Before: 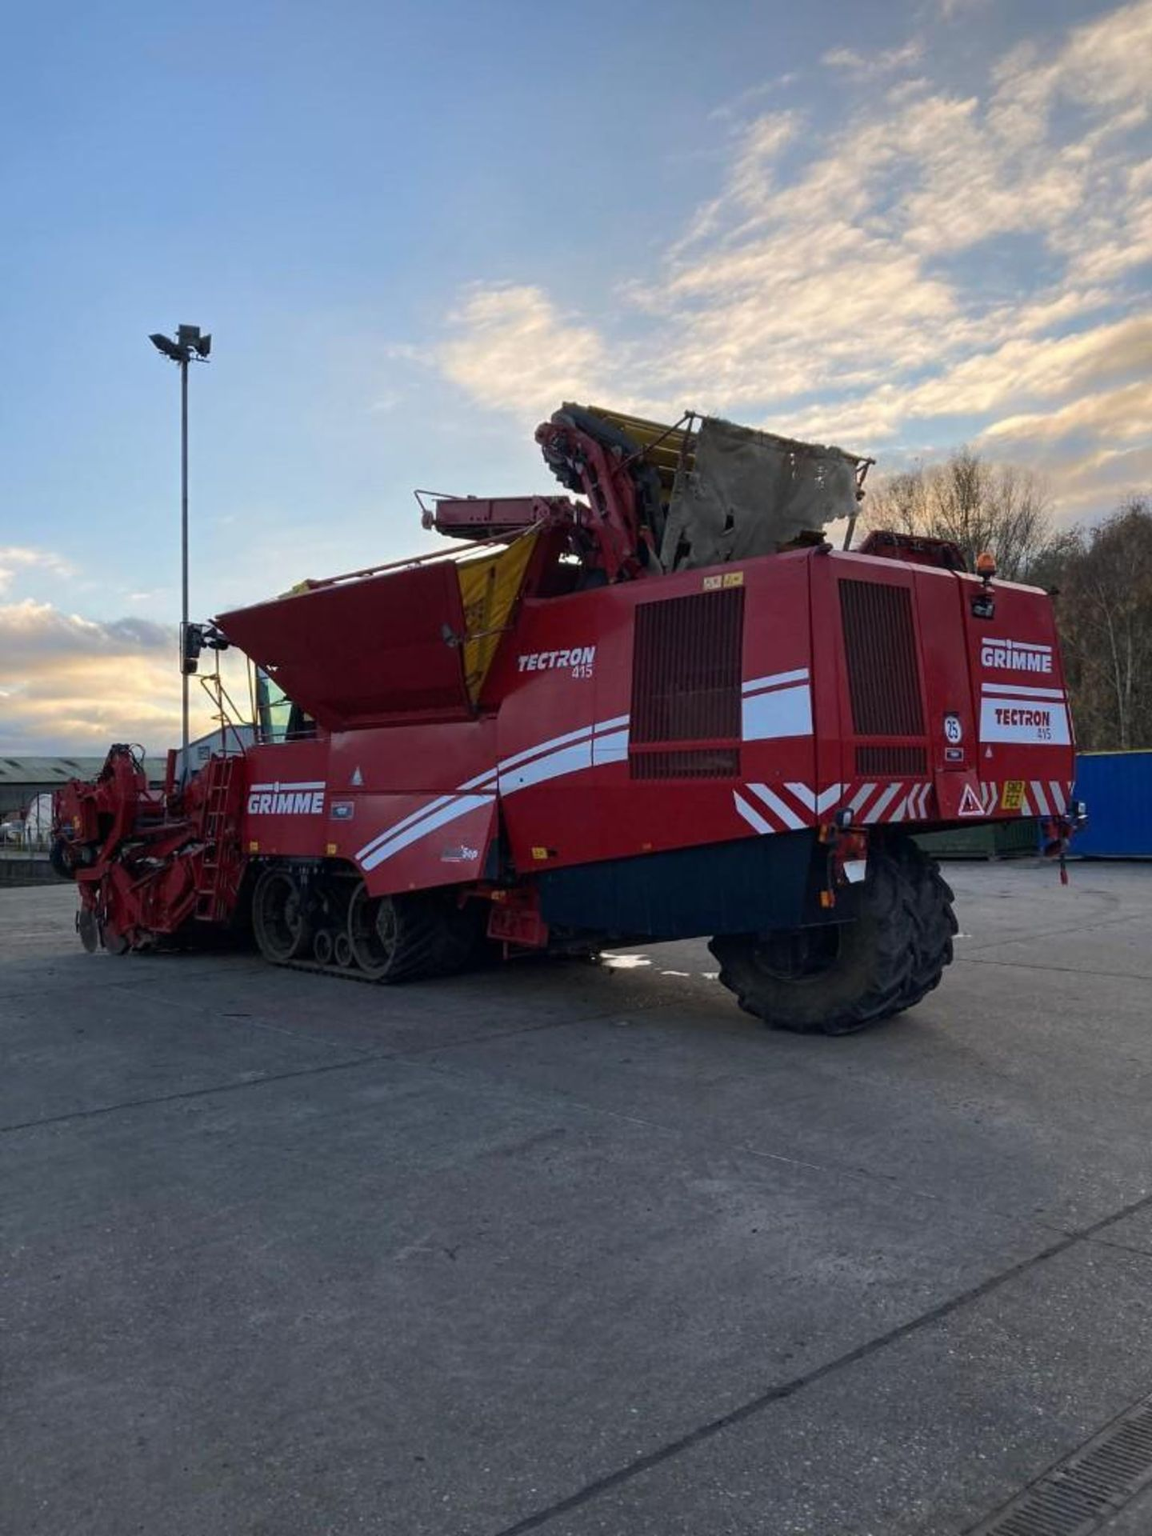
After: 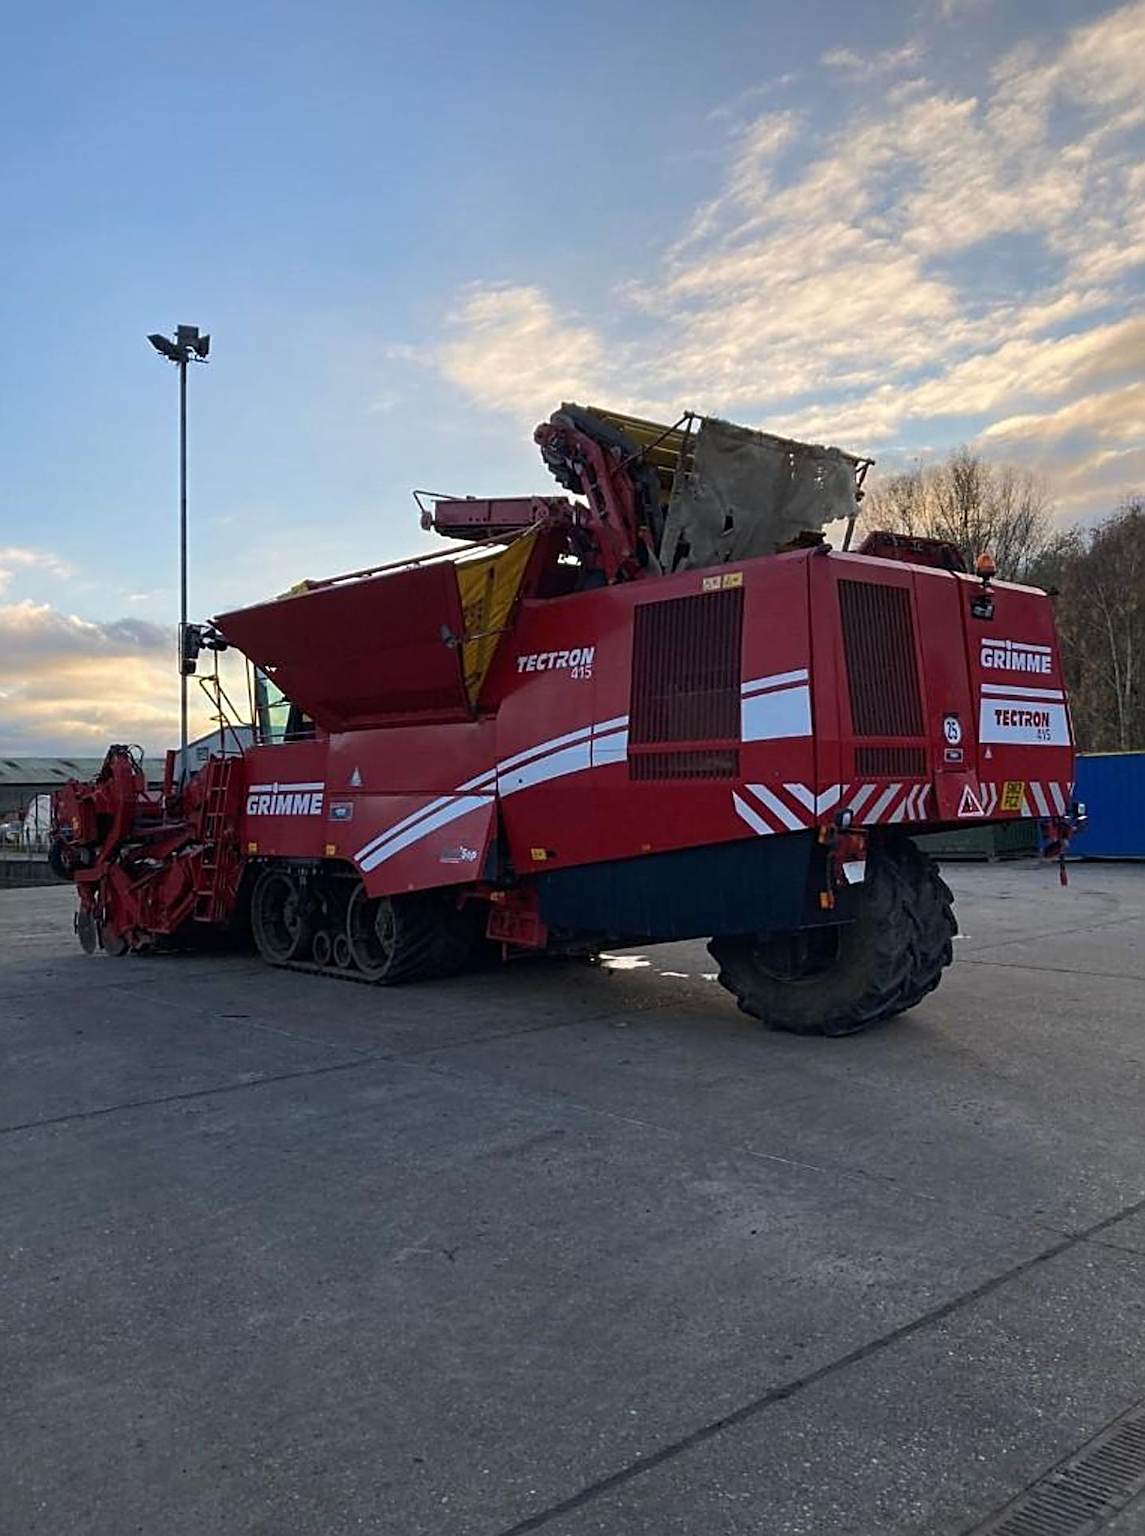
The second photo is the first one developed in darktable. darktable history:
sharpen: radius 2.653, amount 0.663
crop: left 0.192%
